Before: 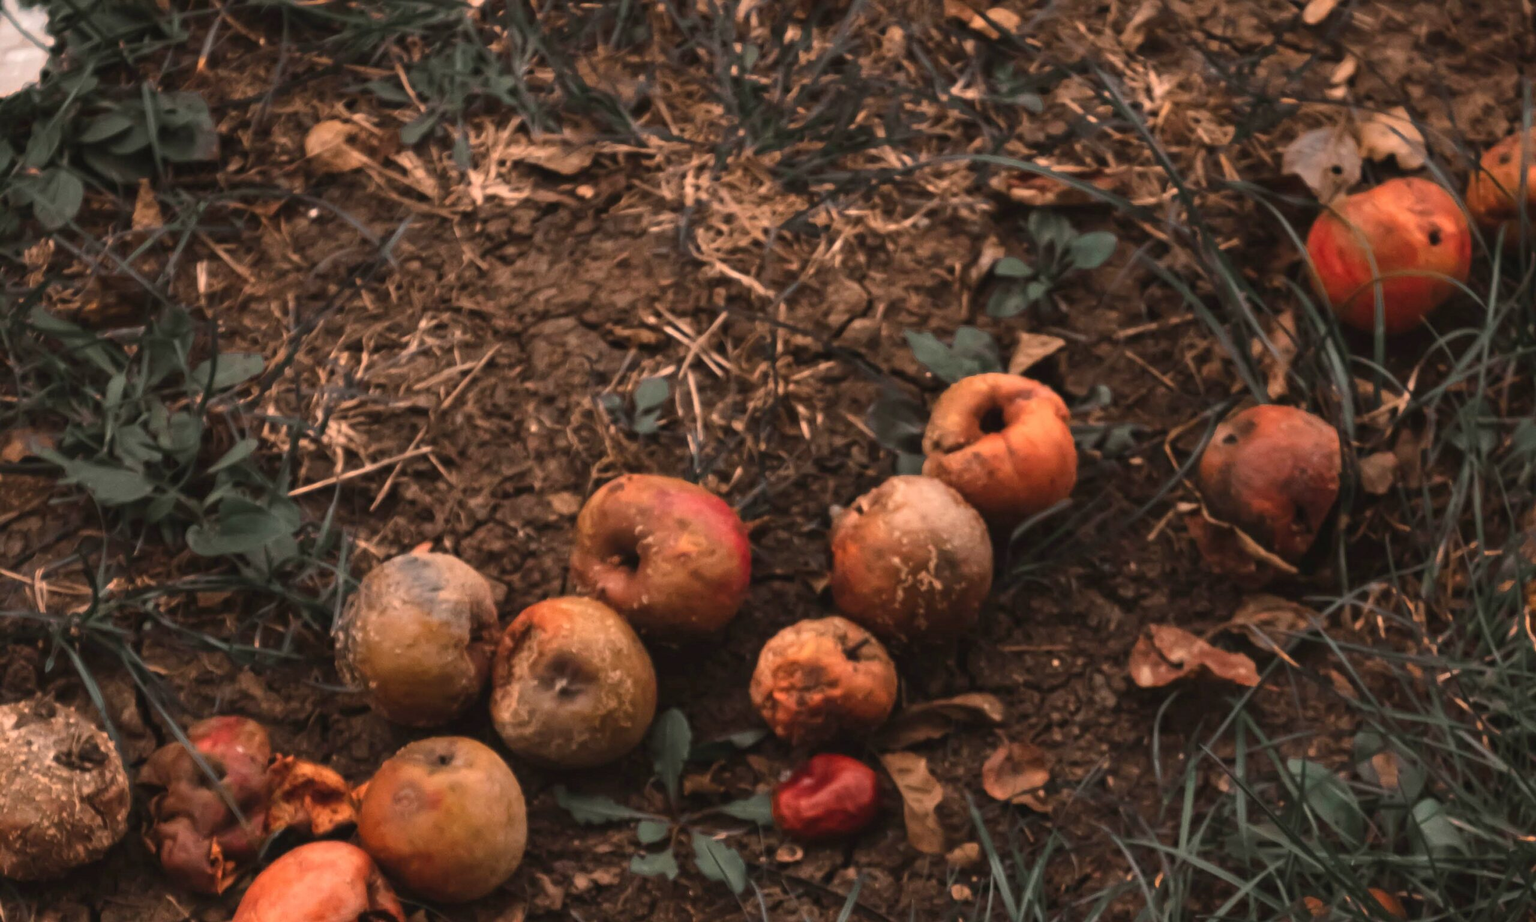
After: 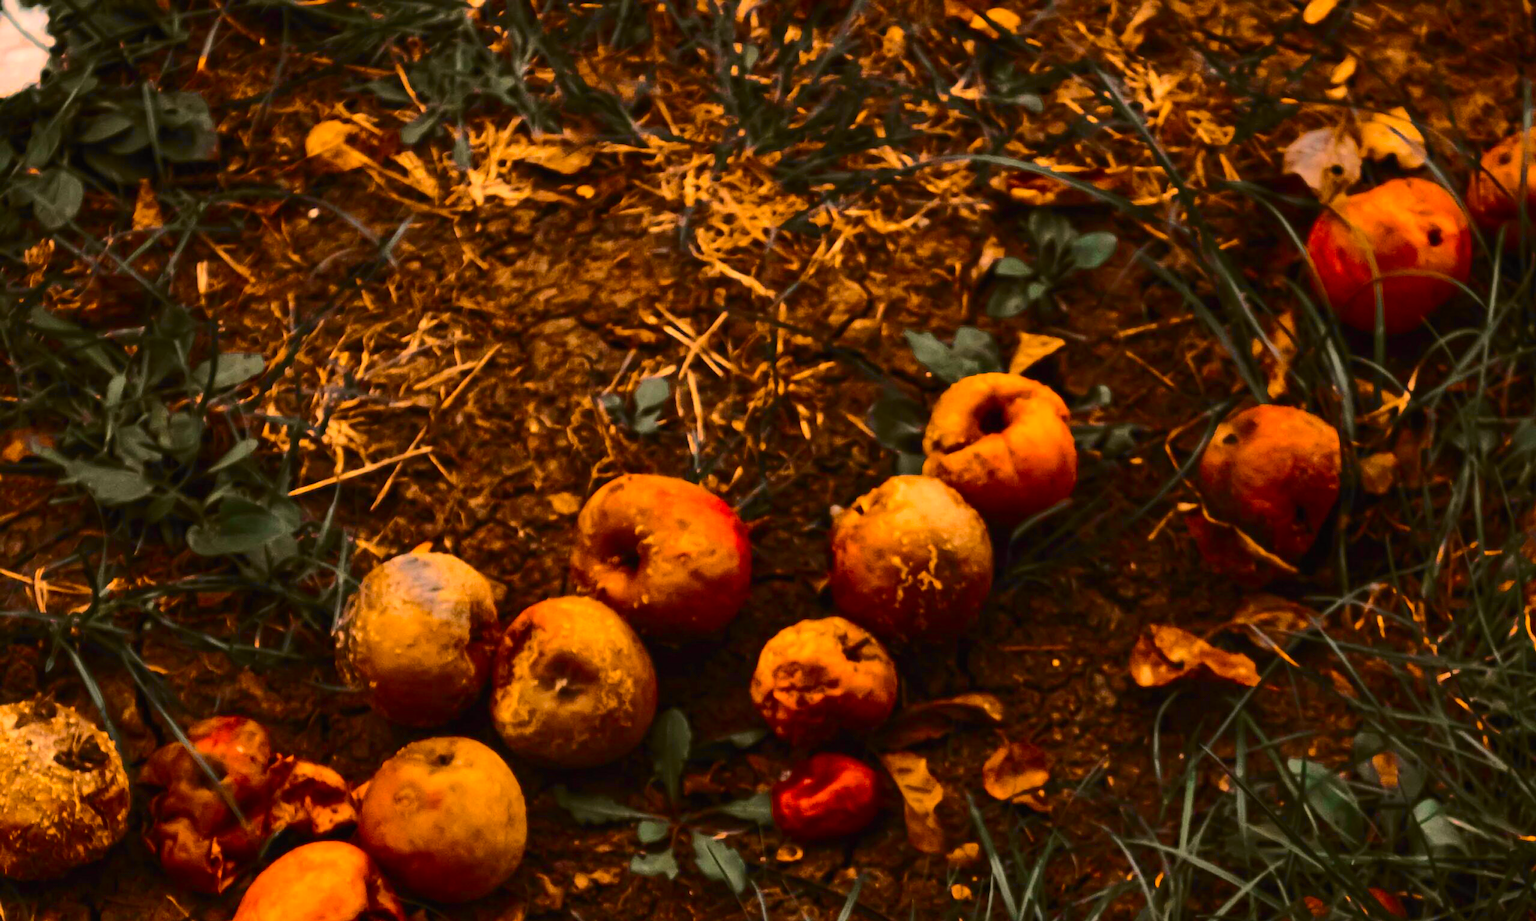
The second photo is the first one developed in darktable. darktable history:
color balance rgb: linear chroma grading › global chroma 15%, perceptual saturation grading › global saturation 30%
tone curve: curves: ch0 [(0.017, 0) (0.107, 0.071) (0.295, 0.264) (0.447, 0.507) (0.54, 0.618) (0.733, 0.791) (0.879, 0.898) (1, 0.97)]; ch1 [(0, 0) (0.393, 0.415) (0.447, 0.448) (0.485, 0.497) (0.523, 0.515) (0.544, 0.55) (0.59, 0.609) (0.686, 0.686) (1, 1)]; ch2 [(0, 0) (0.369, 0.388) (0.449, 0.431) (0.499, 0.5) (0.521, 0.505) (0.53, 0.538) (0.579, 0.601) (0.669, 0.733) (1, 1)], color space Lab, independent channels, preserve colors none
contrast brightness saturation: contrast 0.15, brightness -0.01, saturation 0.1
color correction: highlights b* 3
color balance: output saturation 110%
